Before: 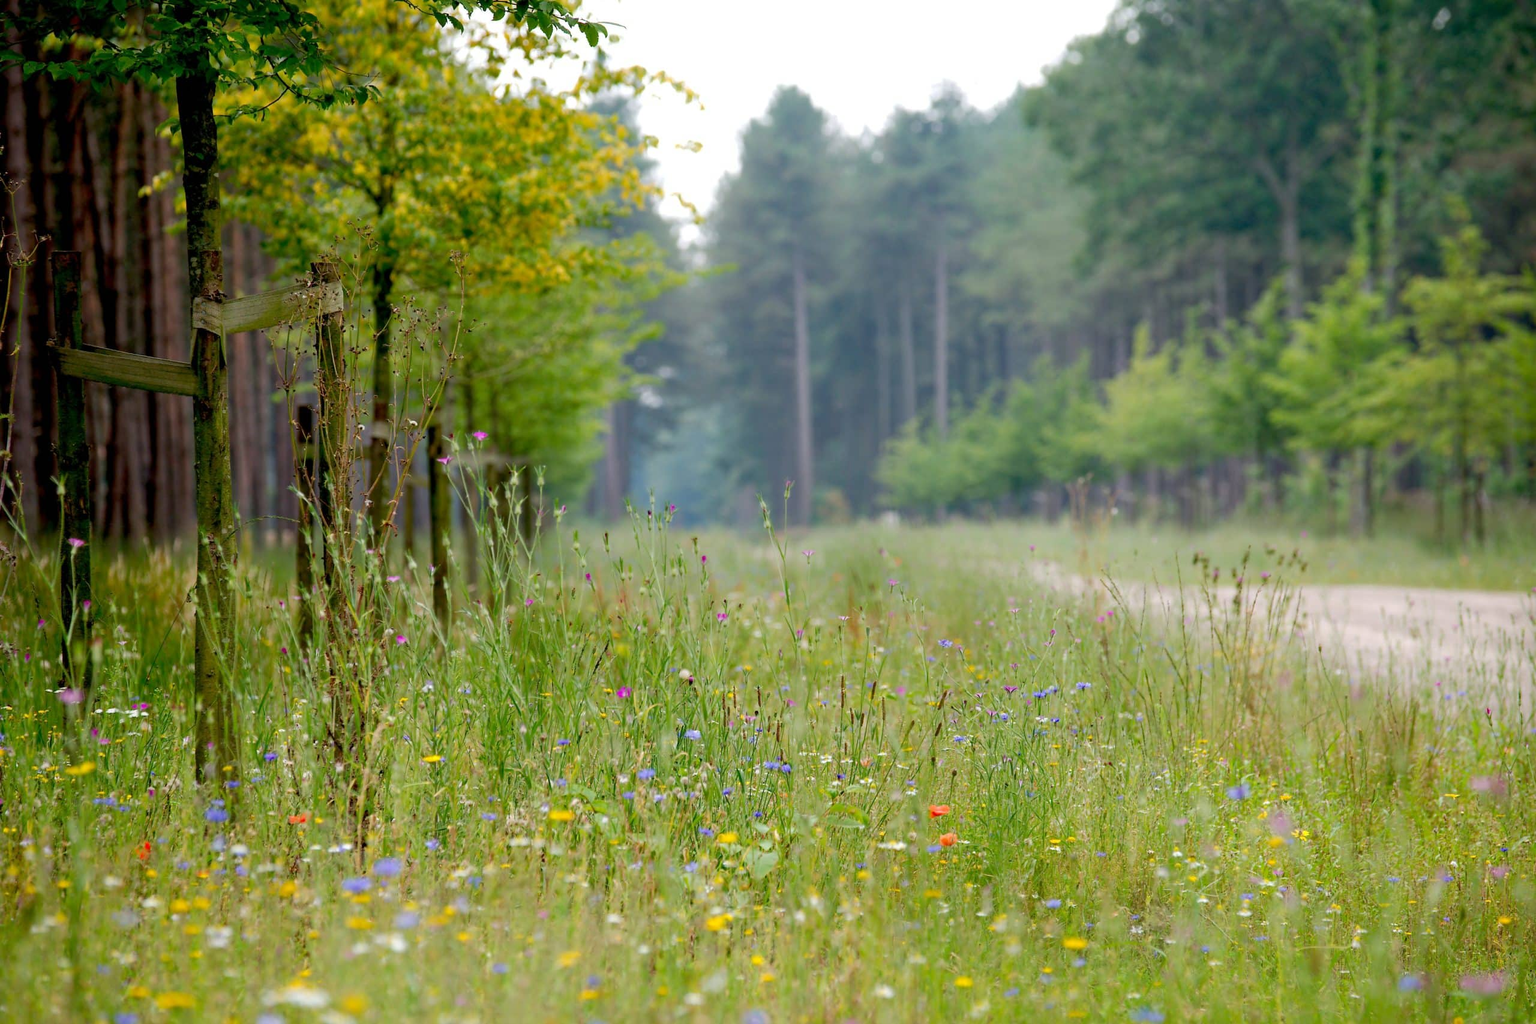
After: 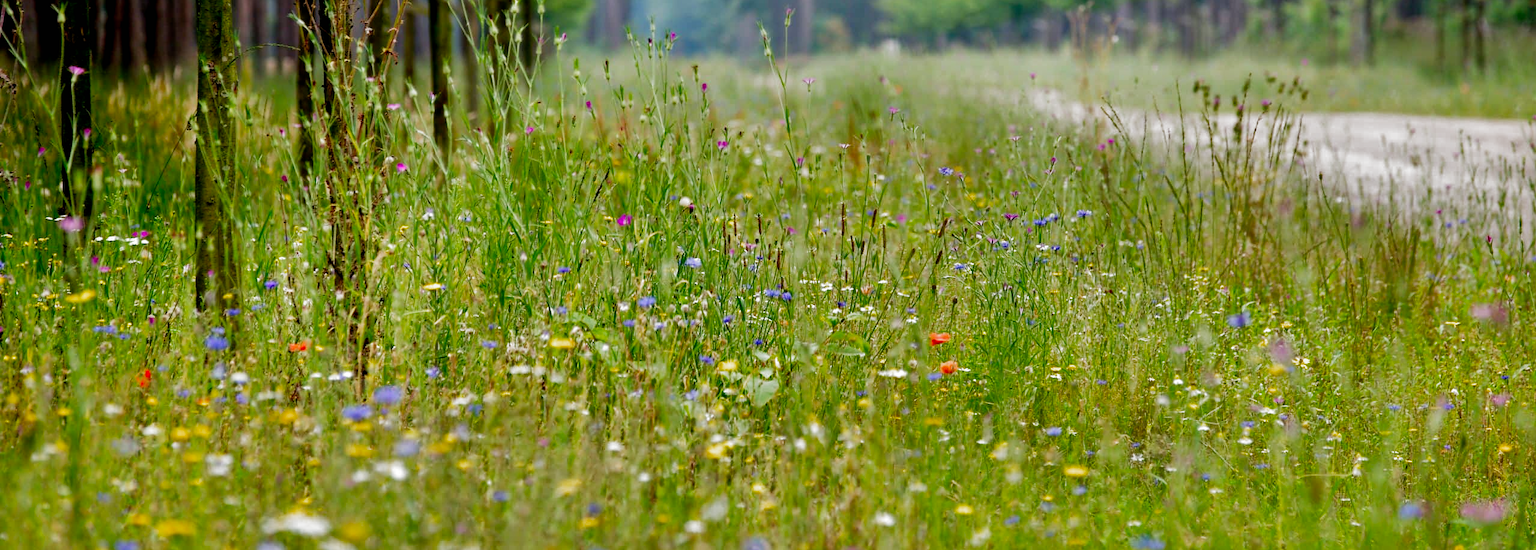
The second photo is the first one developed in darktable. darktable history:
crop and rotate: top 46.237%
shadows and highlights: shadows 19.13, highlights -83.41, soften with gaussian
filmic rgb: black relative exposure -8.2 EV, white relative exposure 2.2 EV, threshold 3 EV, hardness 7.11, latitude 75%, contrast 1.325, highlights saturation mix -2%, shadows ↔ highlights balance 30%, preserve chrominance no, color science v5 (2021), contrast in shadows safe, contrast in highlights safe, enable highlight reconstruction true
